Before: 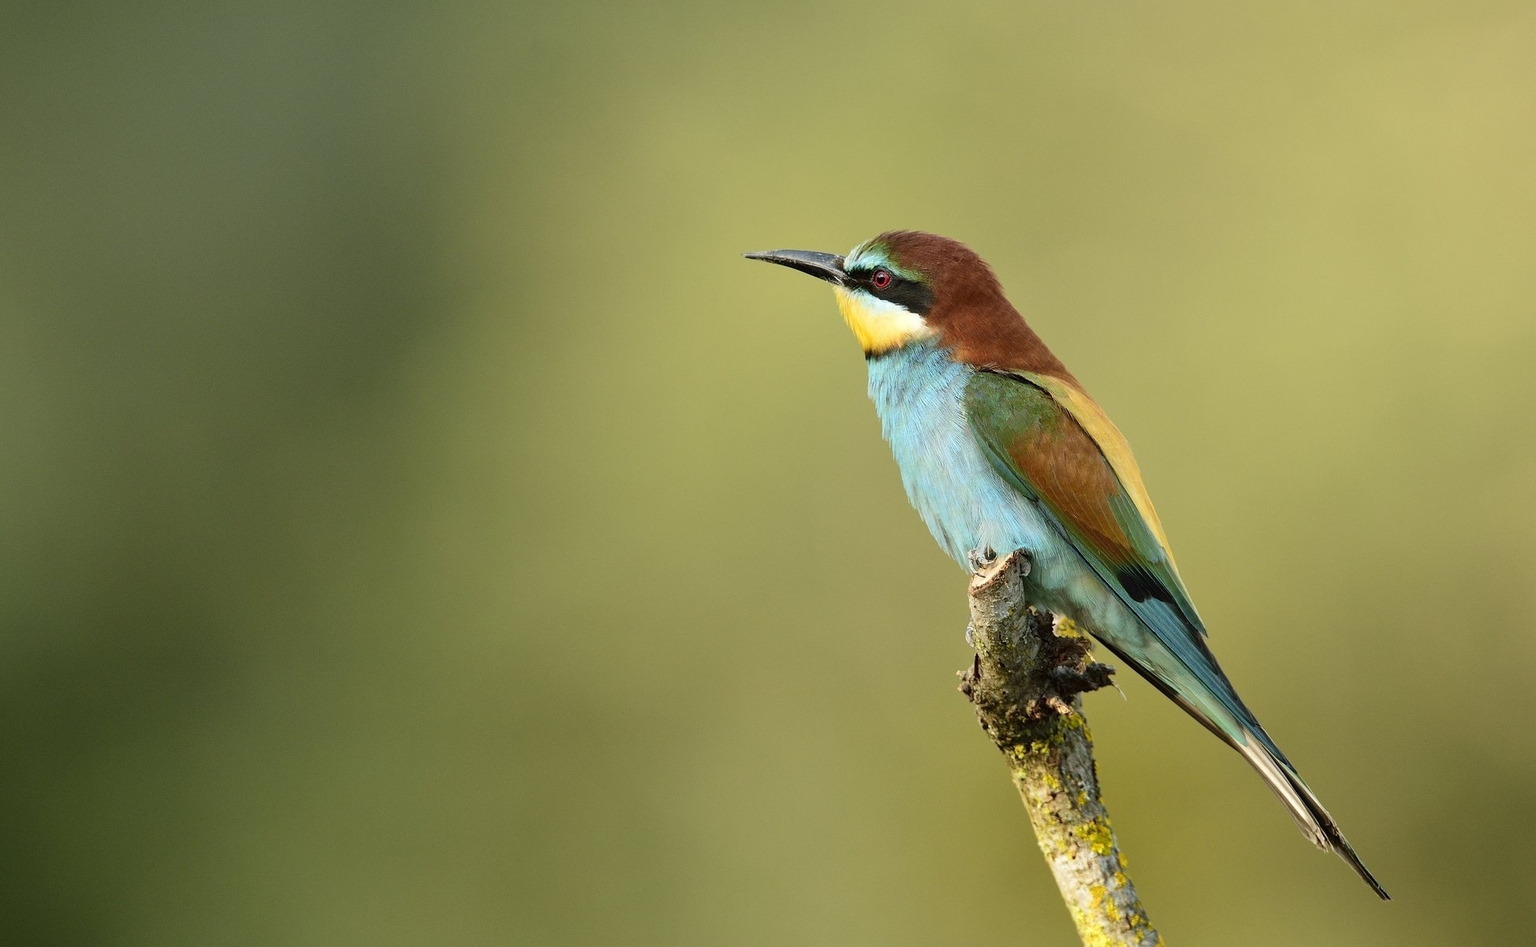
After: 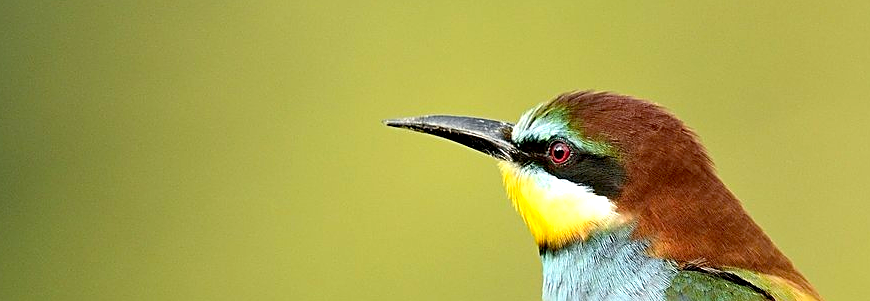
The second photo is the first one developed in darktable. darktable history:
sharpen: on, module defaults
crop: left 28.64%, top 16.832%, right 26.637%, bottom 58.055%
haze removal: compatibility mode true, adaptive false
color zones: curves: ch1 [(0.25, 0.61) (0.75, 0.248)]
exposure: black level correction 0.005, exposure 0.417 EV, compensate highlight preservation false
